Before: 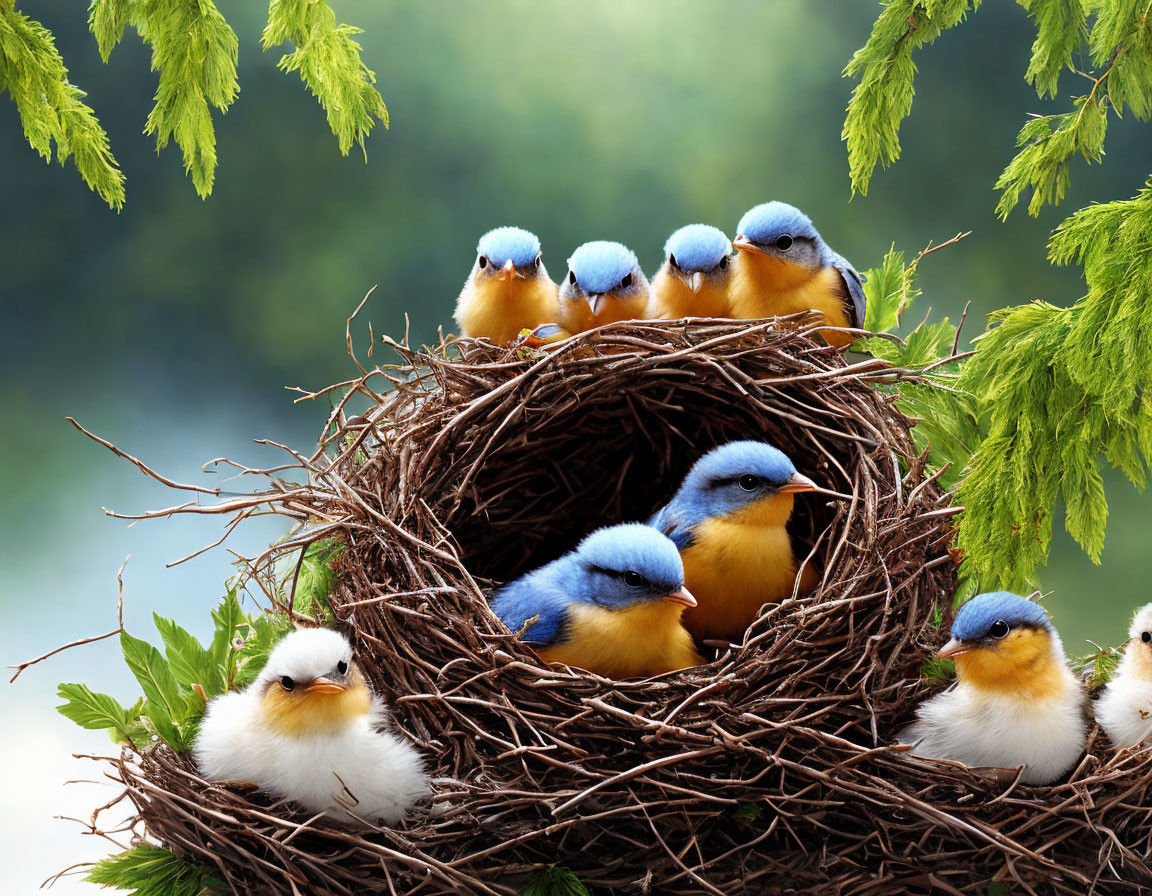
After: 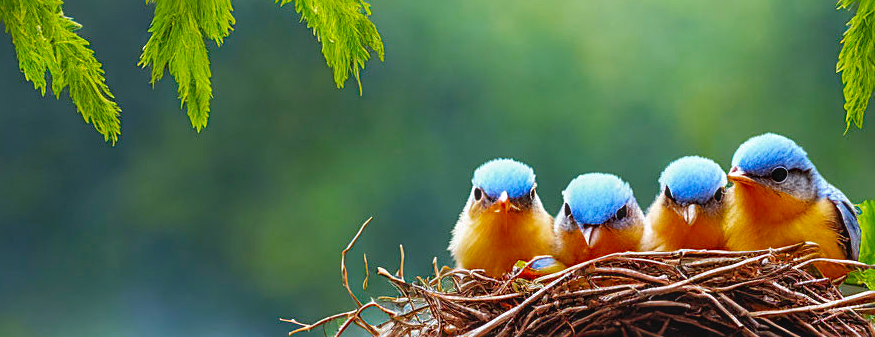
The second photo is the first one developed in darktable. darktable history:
crop: left 0.508%, top 7.635%, right 23.495%, bottom 54.651%
local contrast: highlights 62%, detail 143%, midtone range 0.43
contrast brightness saturation: contrast -0.101, brightness 0.047, saturation 0.079
sharpen: on, module defaults
color zones: curves: ch0 [(0, 0.425) (0.143, 0.422) (0.286, 0.42) (0.429, 0.419) (0.571, 0.419) (0.714, 0.42) (0.857, 0.422) (1, 0.425)]; ch1 [(0, 0.666) (0.143, 0.669) (0.286, 0.671) (0.429, 0.67) (0.571, 0.67) (0.714, 0.67) (0.857, 0.67) (1, 0.666)]
